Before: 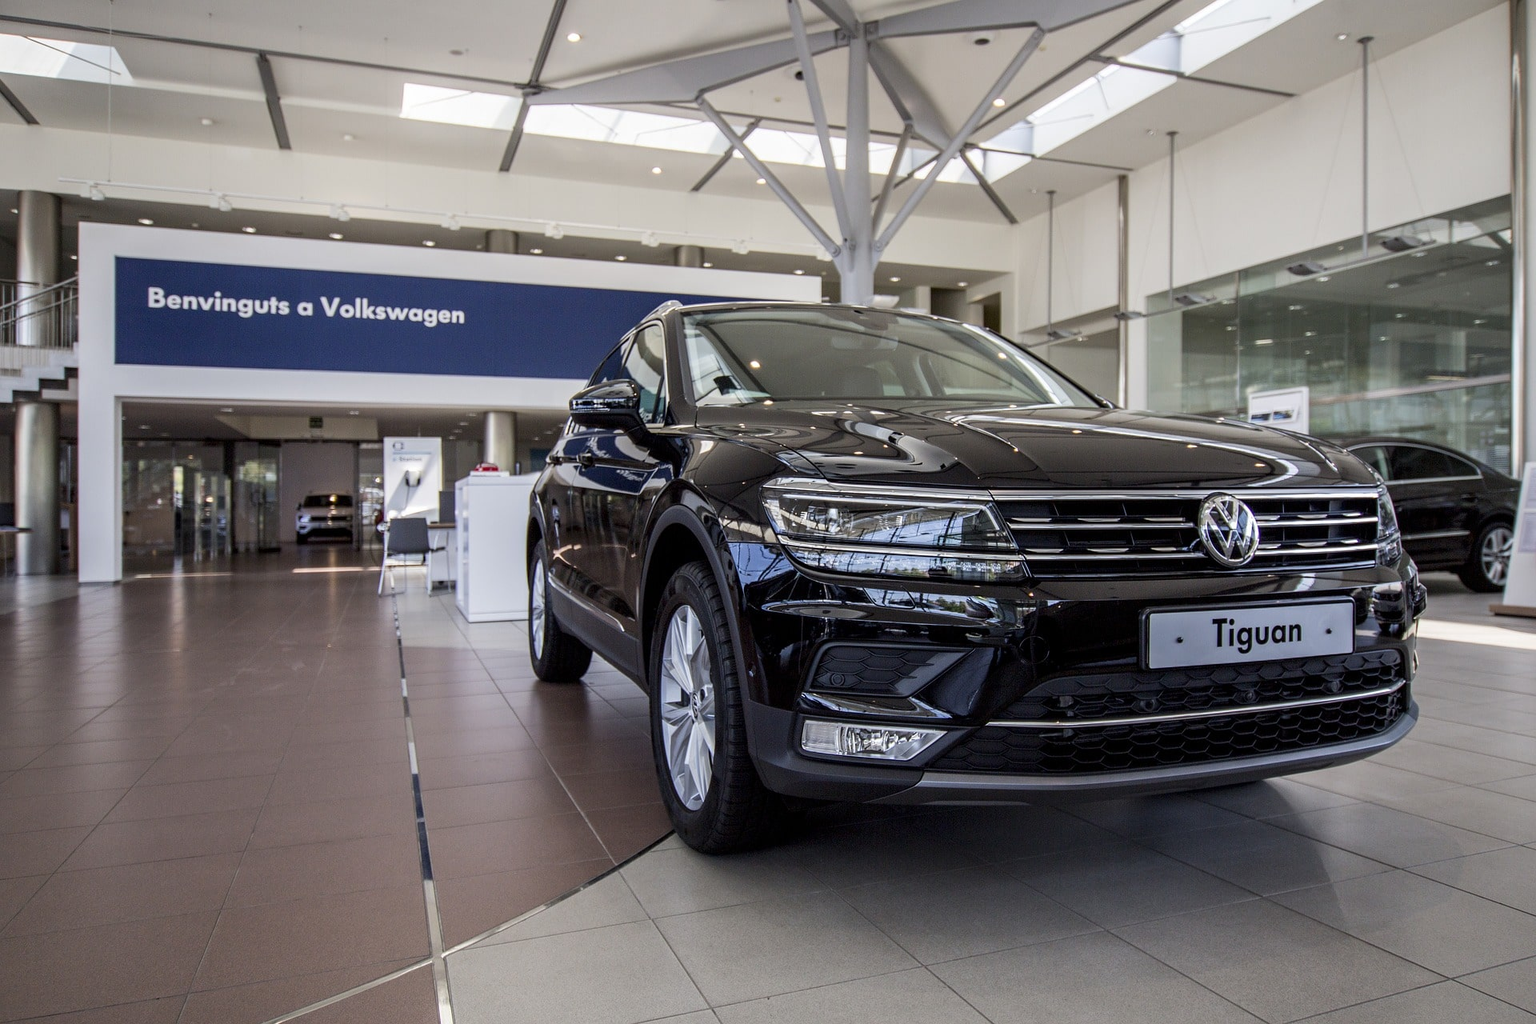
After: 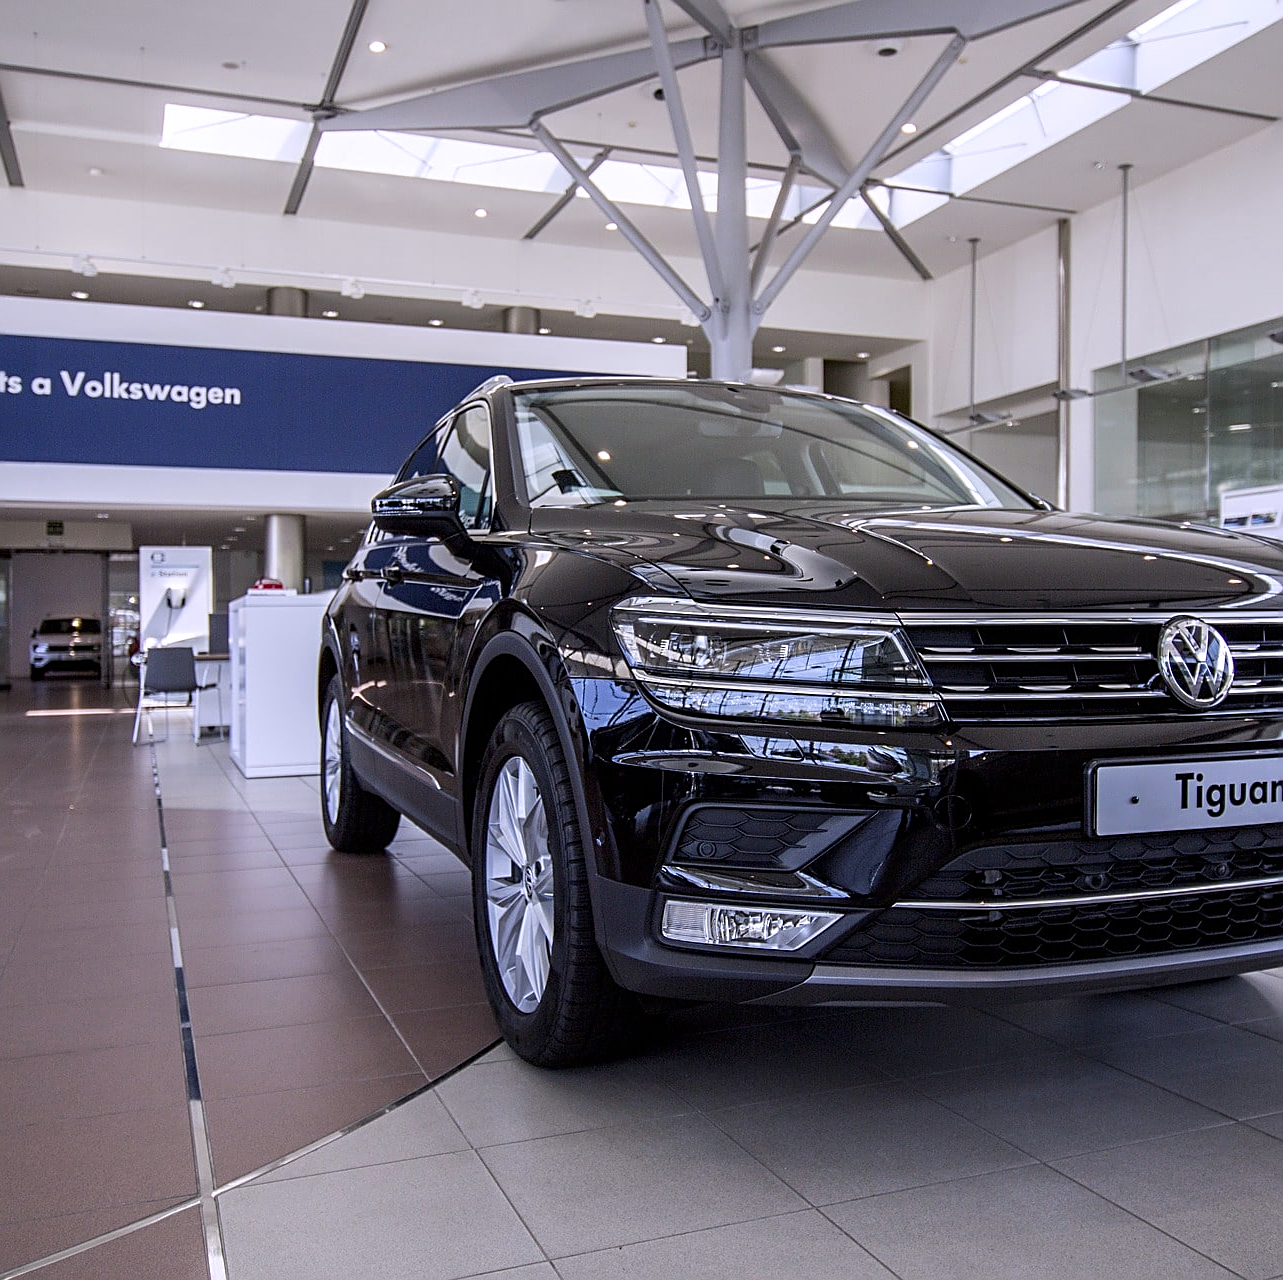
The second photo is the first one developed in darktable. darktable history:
sharpen: on, module defaults
crop and rotate: left 17.732%, right 15.423%
white balance: red 1.004, blue 1.096
